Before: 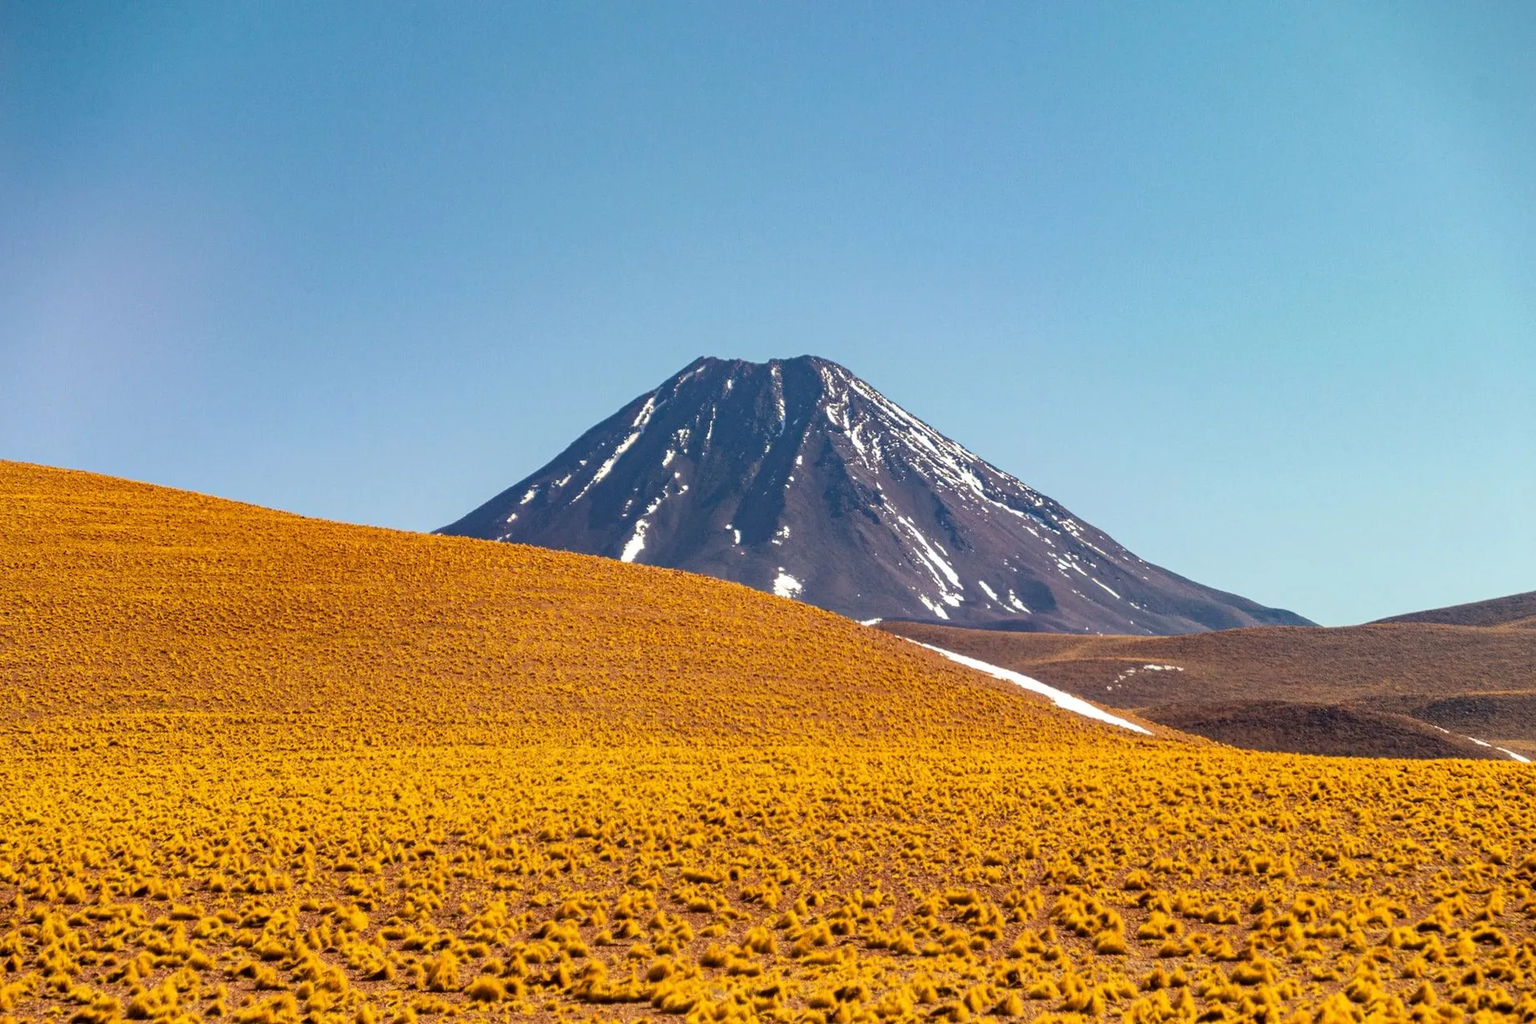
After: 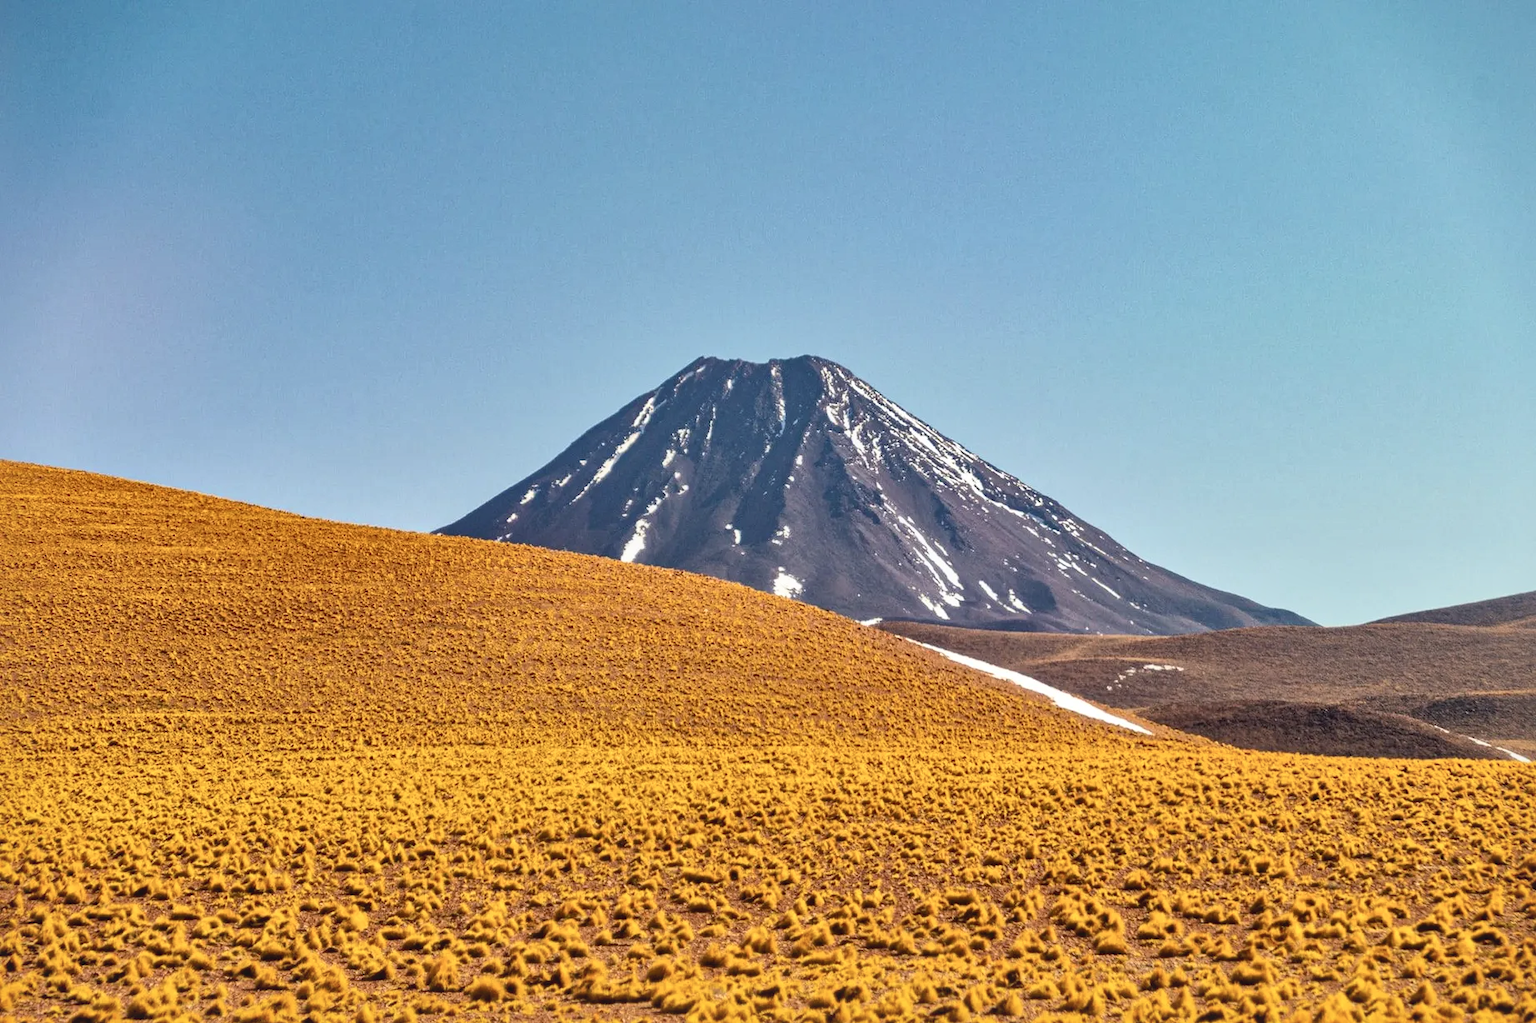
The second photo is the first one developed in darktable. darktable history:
local contrast: mode bilateral grid, contrast 20, coarseness 50, detail 179%, midtone range 0.2
contrast brightness saturation: contrast -0.15, brightness 0.05, saturation -0.12
